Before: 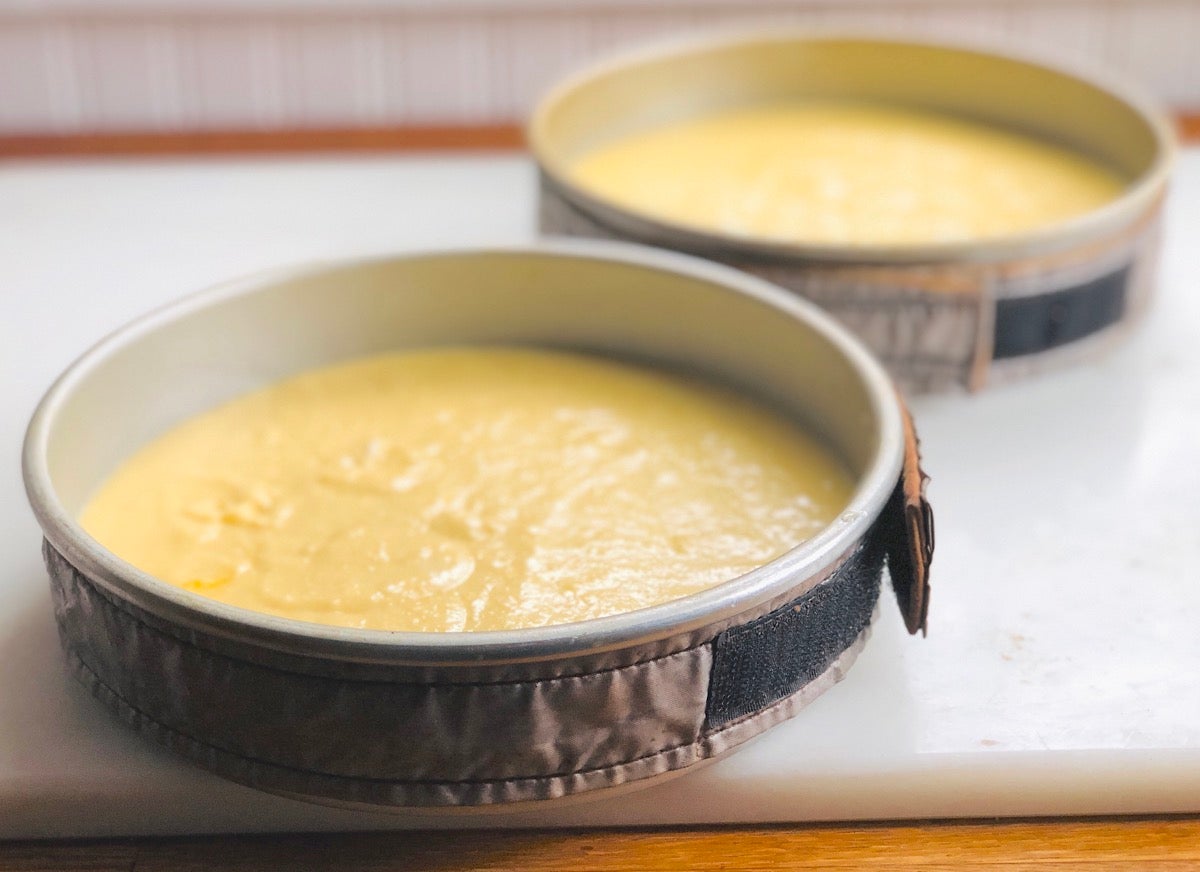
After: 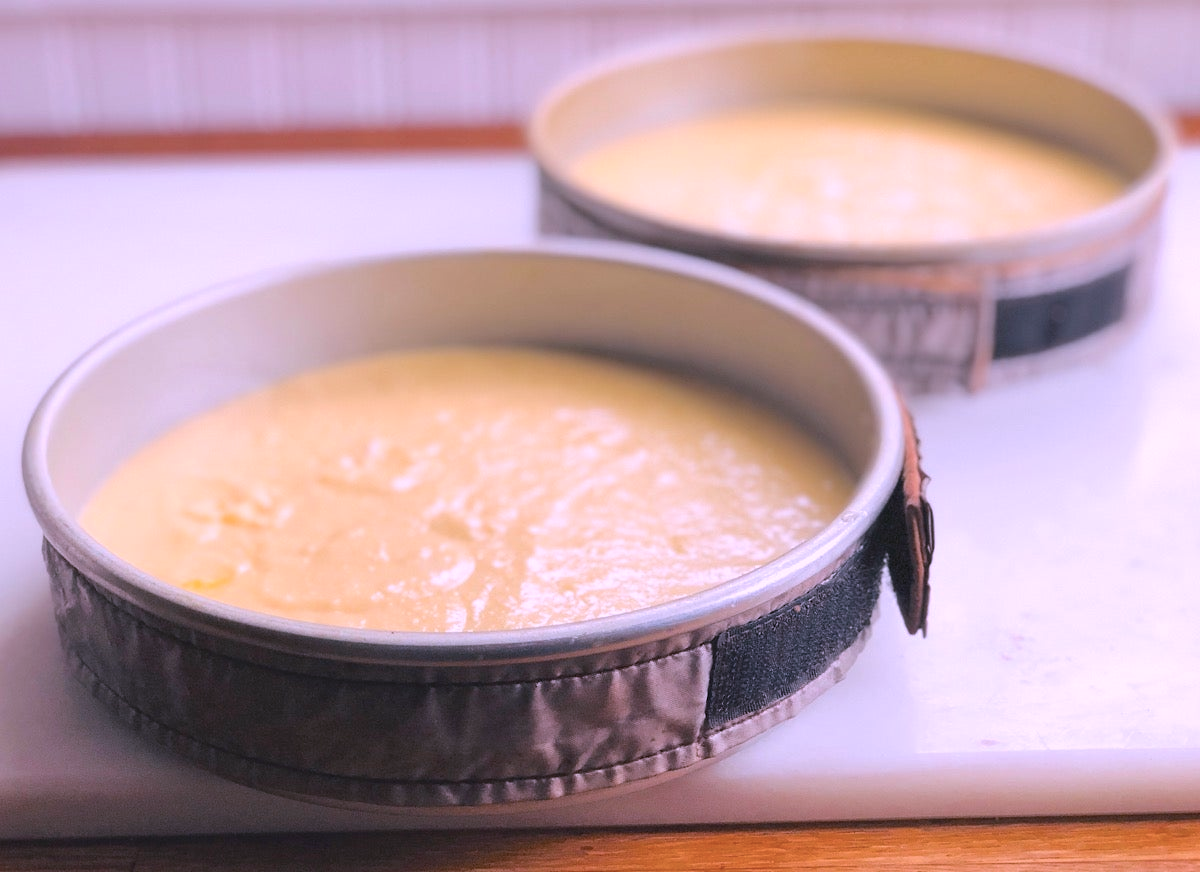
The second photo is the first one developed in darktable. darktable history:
color correction: highlights a* 15.09, highlights b* -25.59
